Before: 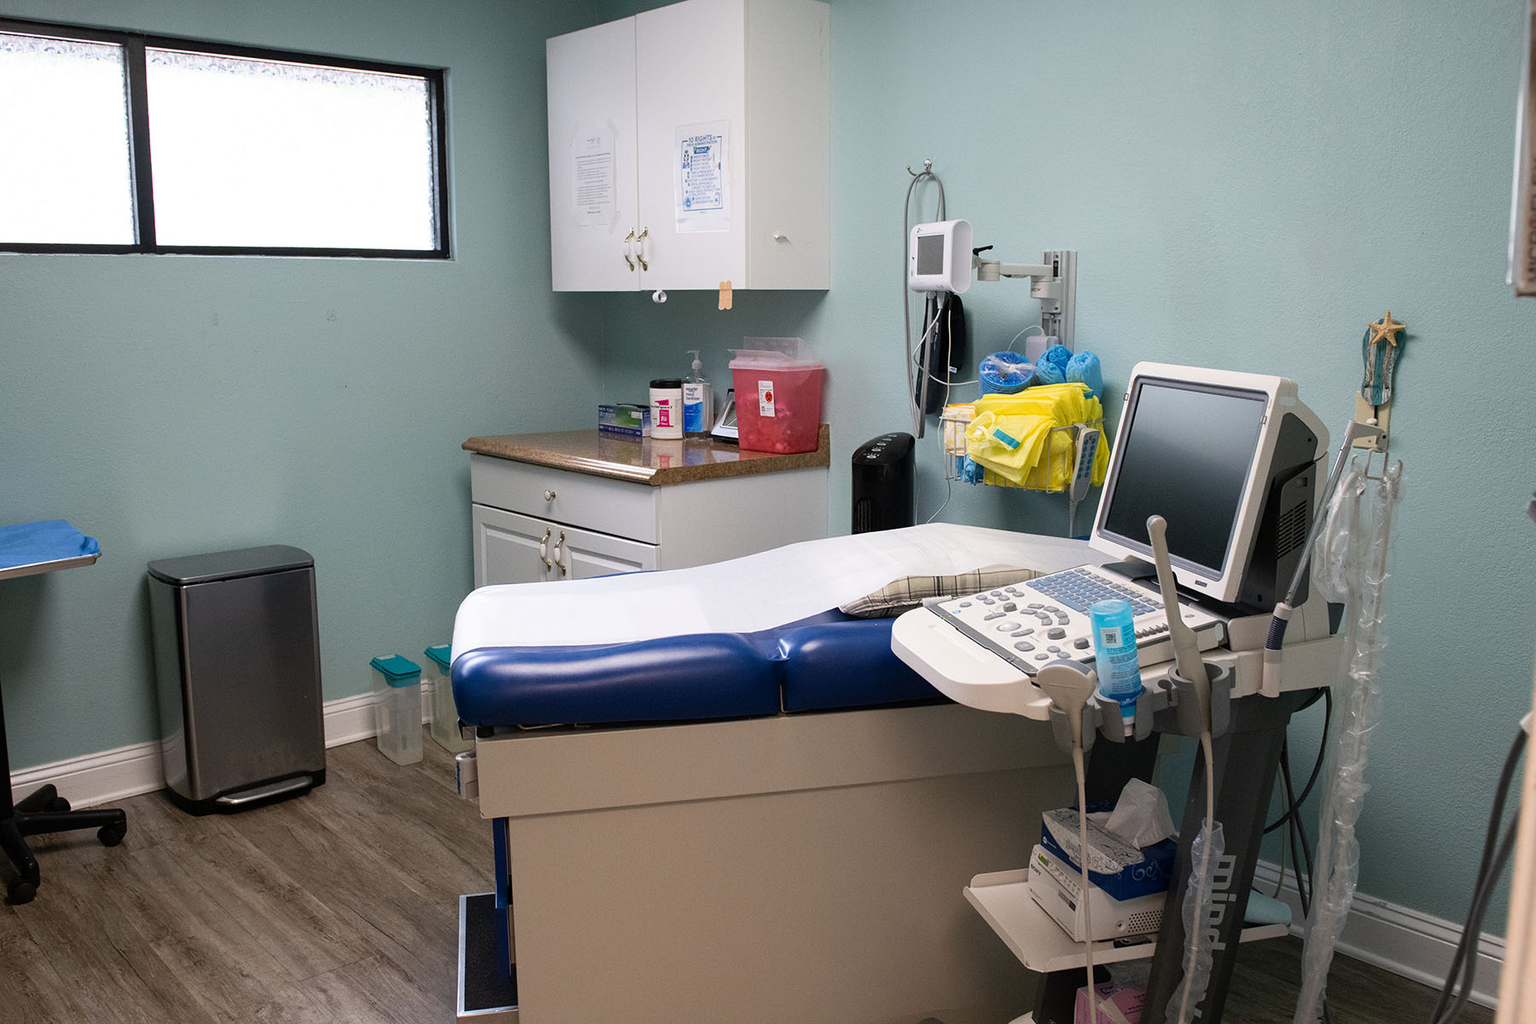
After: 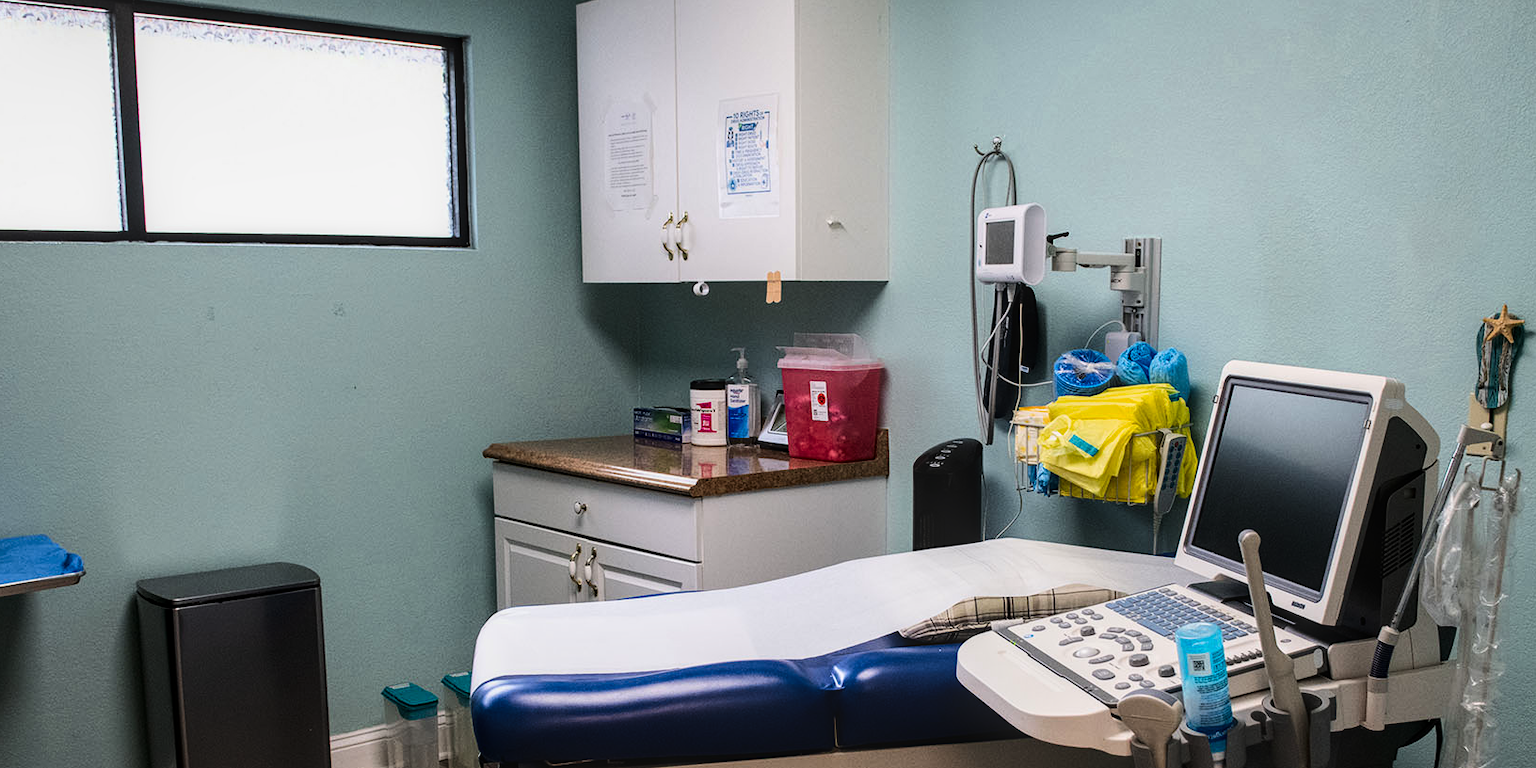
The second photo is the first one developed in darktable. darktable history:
exposure: black level correction -0.029, compensate exposure bias true, compensate highlight preservation false
color zones: curves: ch0 [(0.25, 0.5) (0.463, 0.627) (0.484, 0.637) (0.75, 0.5)]
contrast brightness saturation: brightness -0.246, saturation 0.197
local contrast: detail 130%
base curve: curves: ch0 [(0, 0) (0.036, 0.025) (0.121, 0.166) (0.206, 0.329) (0.605, 0.79) (1, 1)]
crop: left 1.569%, top 3.425%, right 7.721%, bottom 28.455%
